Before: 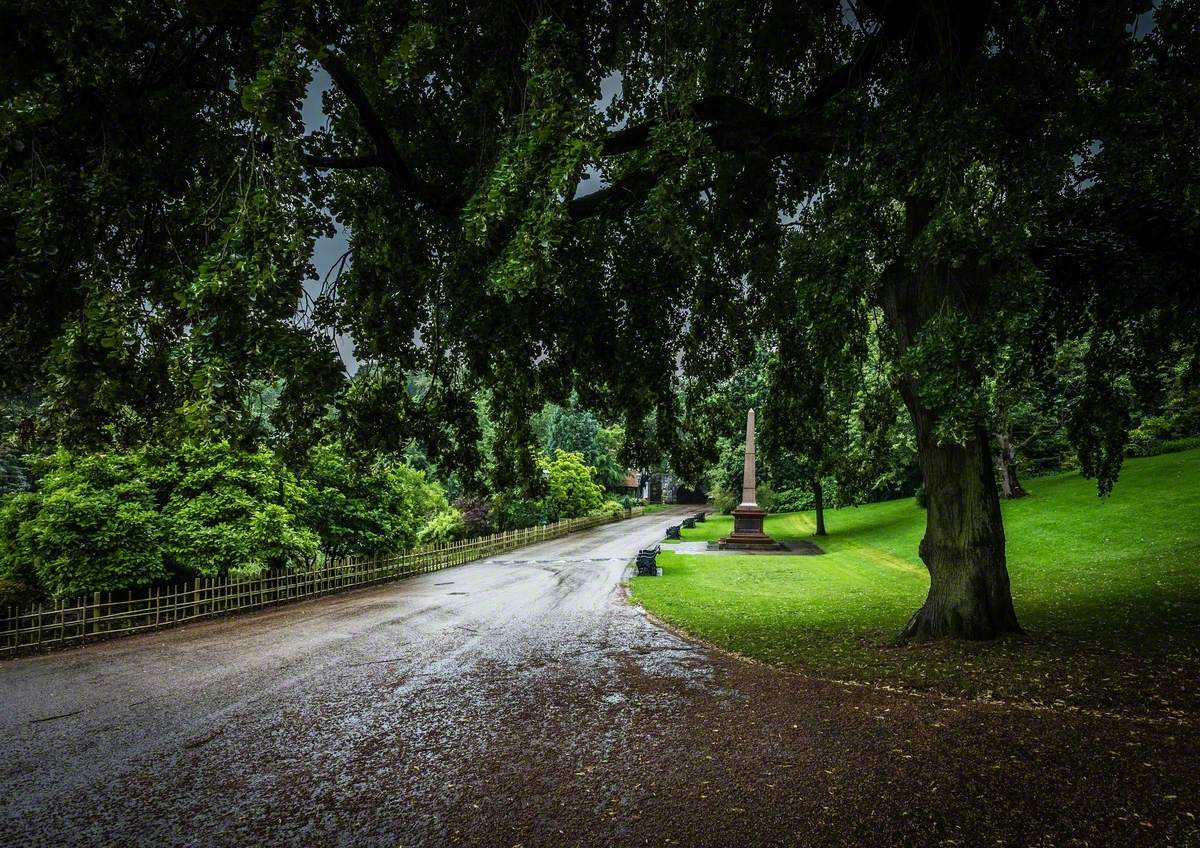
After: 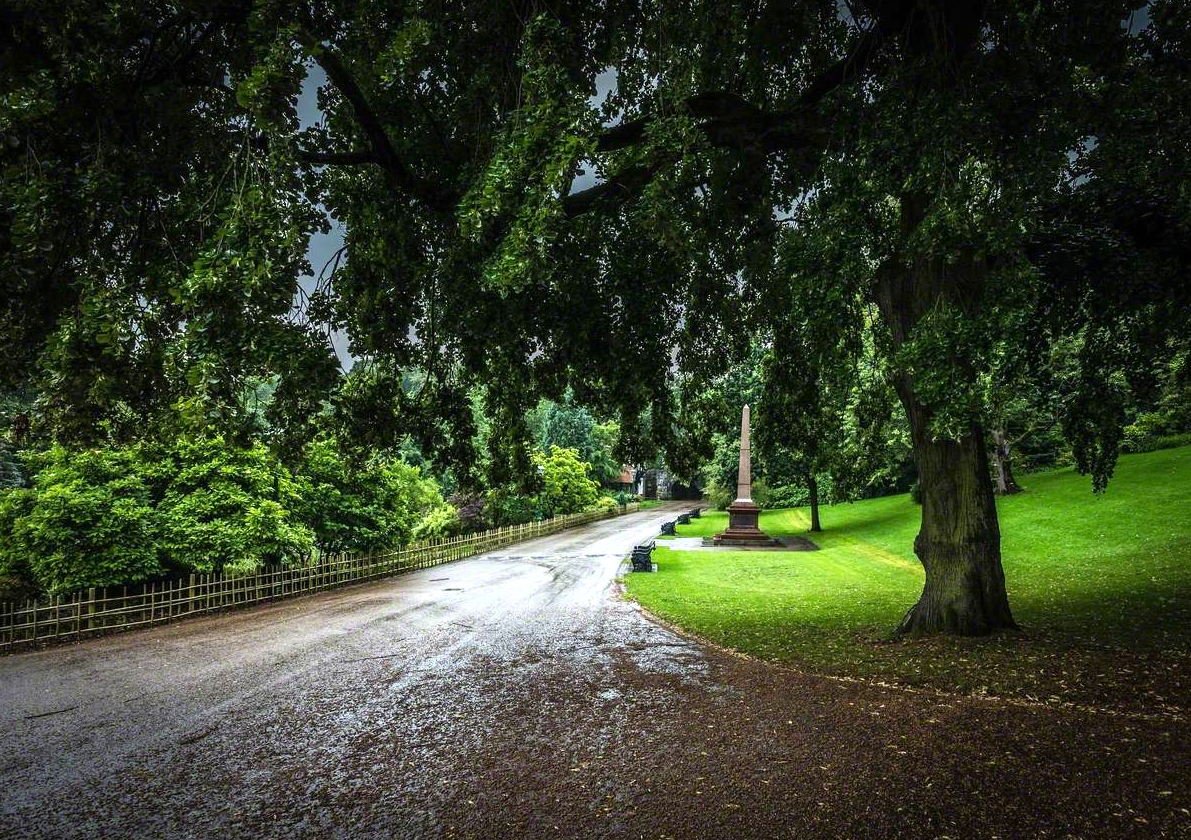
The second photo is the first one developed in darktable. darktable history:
exposure: black level correction 0, exposure 0.5 EV, compensate exposure bias true, compensate highlight preservation false
crop: left 0.434%, top 0.485%, right 0.244%, bottom 0.386%
